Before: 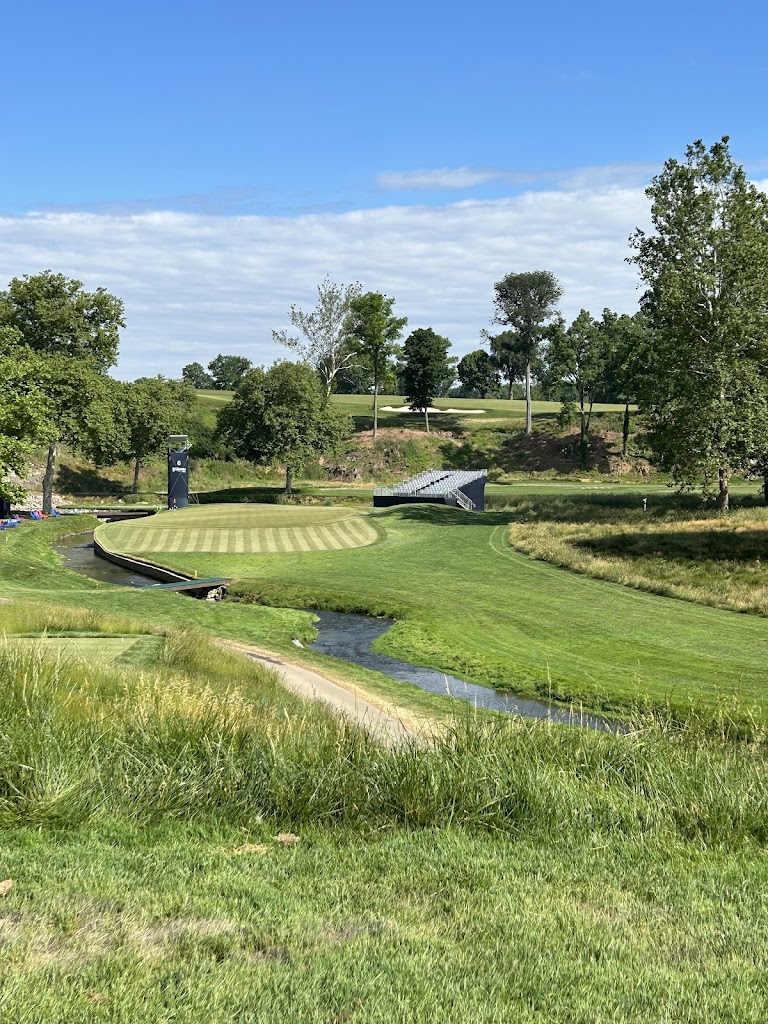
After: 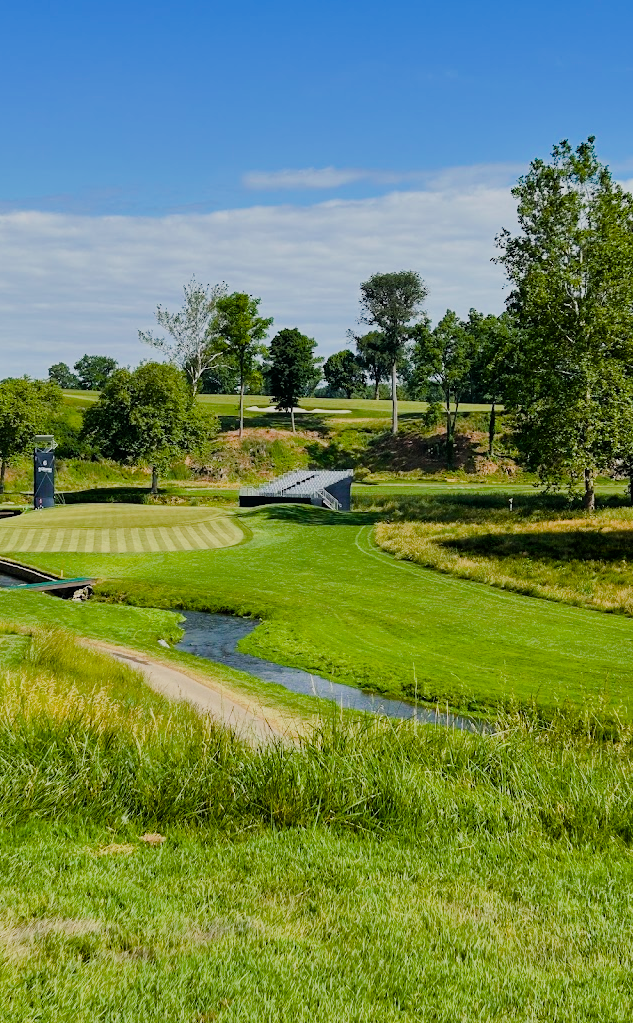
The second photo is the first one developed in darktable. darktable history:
filmic rgb: black relative exposure -7.12 EV, white relative exposure 5.36 EV, hardness 3.03
crop: left 17.484%, bottom 0.033%
color balance rgb: highlights gain › chroma 0.187%, highlights gain › hue 330.88°, global offset › luminance 0.226%, perceptual saturation grading › global saturation 40.558%, perceptual saturation grading › highlights -24.807%, perceptual saturation grading › mid-tones 35.244%, perceptual saturation grading › shadows 35.33%, global vibrance 5.806%
shadows and highlights: shadows 20.92, highlights -36.47, soften with gaussian
